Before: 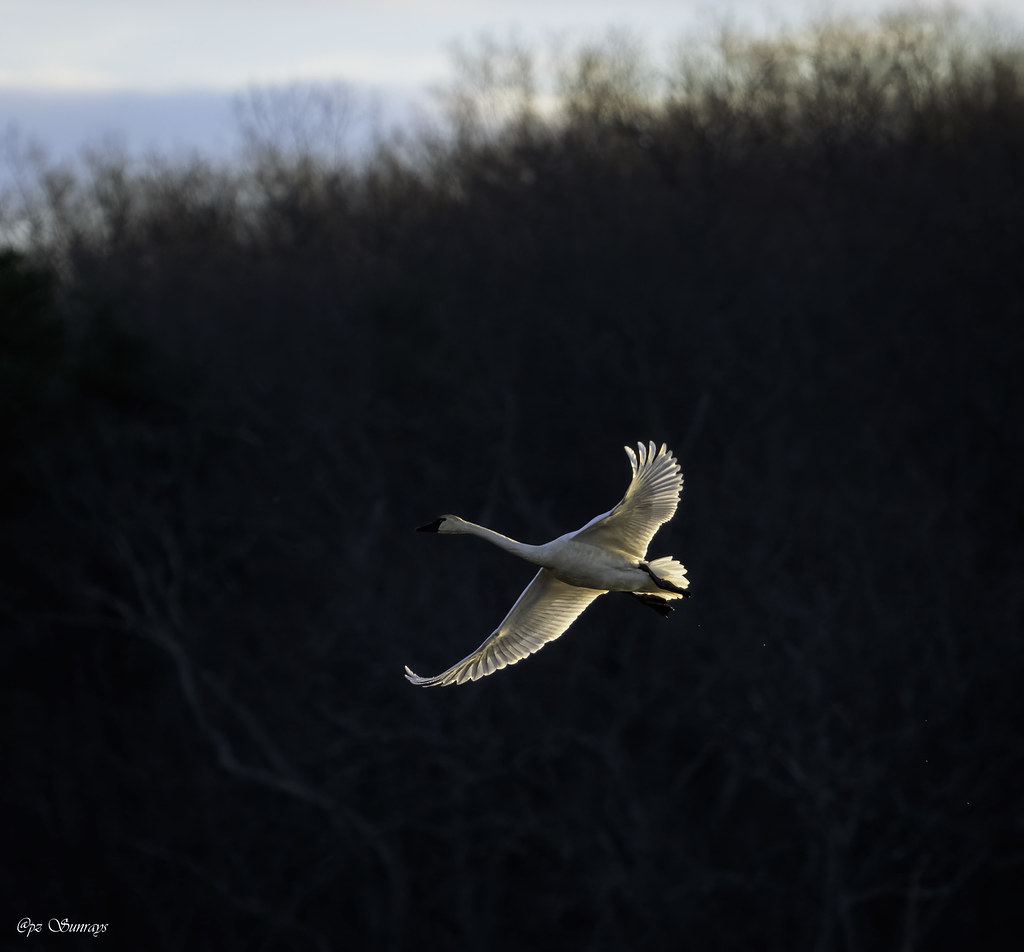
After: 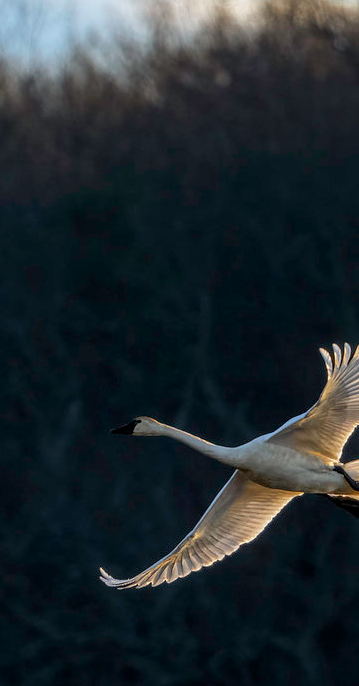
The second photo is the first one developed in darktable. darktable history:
local contrast: detail 130%
color zones: curves: ch0 [(0.11, 0.396) (0.195, 0.36) (0.25, 0.5) (0.303, 0.412) (0.357, 0.544) (0.75, 0.5) (0.967, 0.328)]; ch1 [(0, 0.468) (0.112, 0.512) (0.202, 0.6) (0.25, 0.5) (0.307, 0.352) (0.357, 0.544) (0.75, 0.5) (0.963, 0.524)]
crop and rotate: left 29.807%, top 10.362%, right 35.123%, bottom 17.563%
